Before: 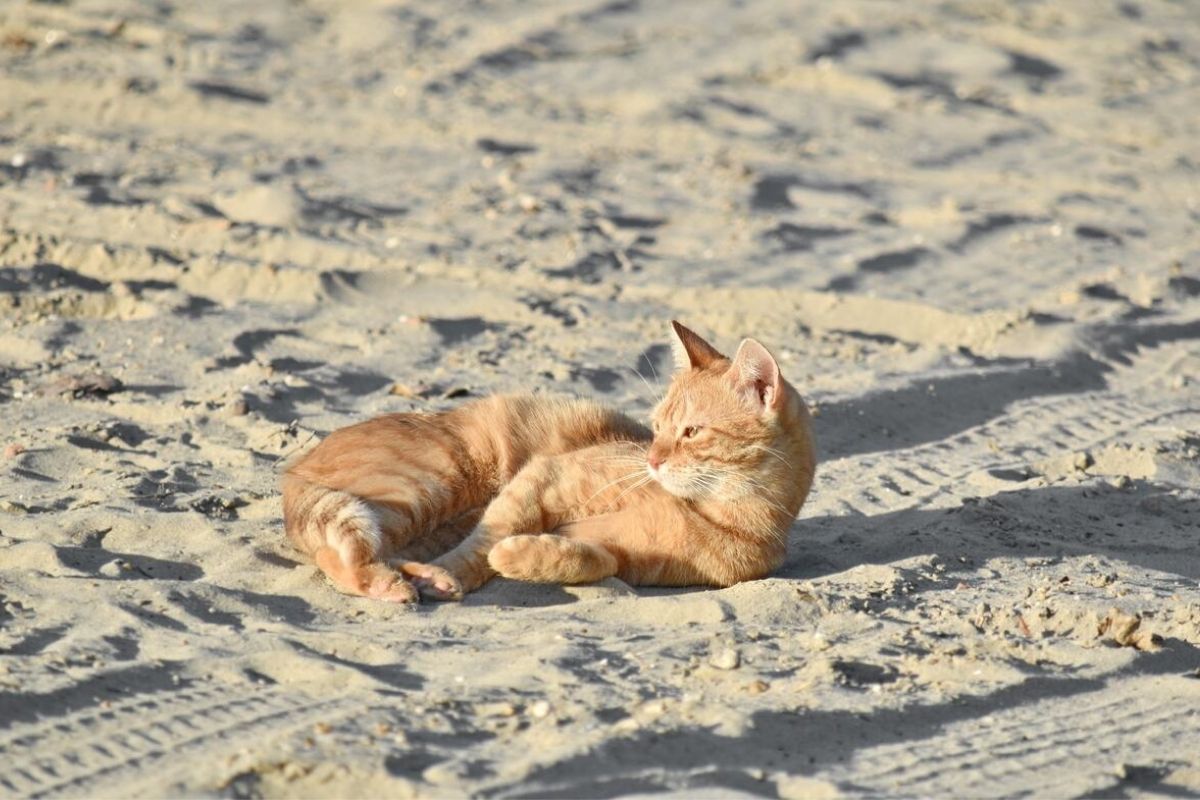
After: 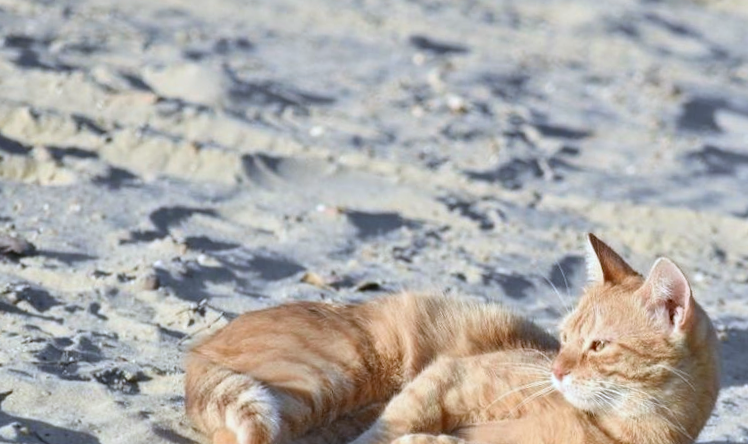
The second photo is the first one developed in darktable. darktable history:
crop and rotate: angle -4.99°, left 2.122%, top 6.945%, right 27.566%, bottom 30.519%
white balance: red 0.948, green 1.02, blue 1.176
